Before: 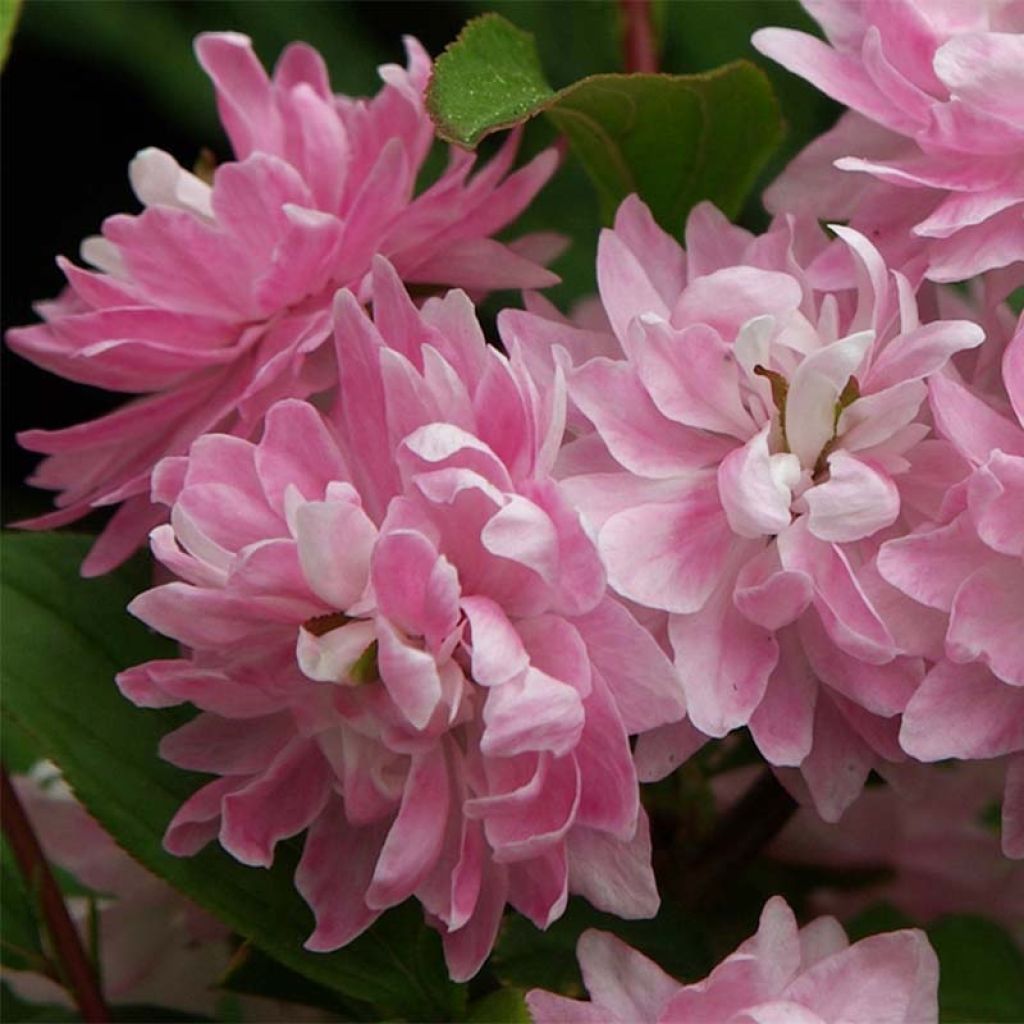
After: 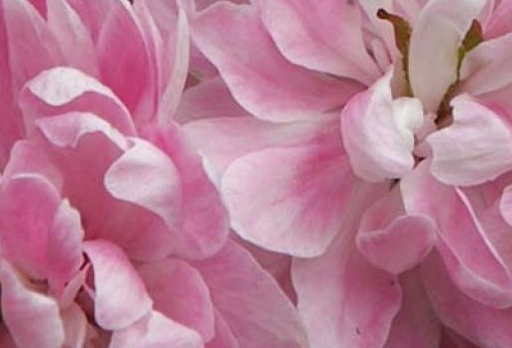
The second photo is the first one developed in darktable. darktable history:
crop: left 36.854%, top 34.81%, right 13.128%, bottom 31.16%
